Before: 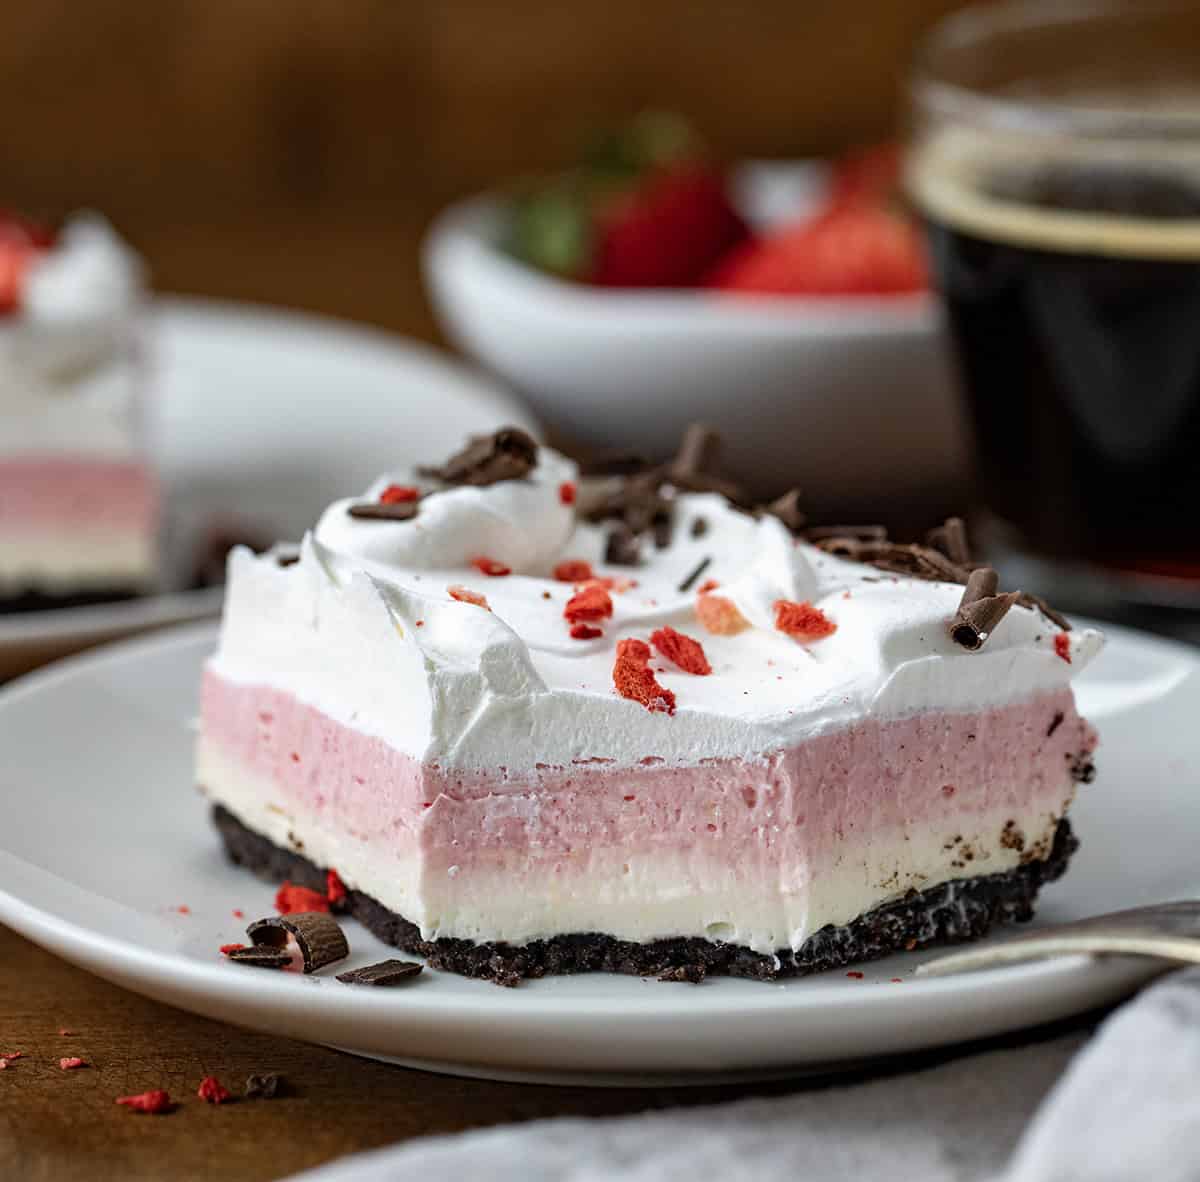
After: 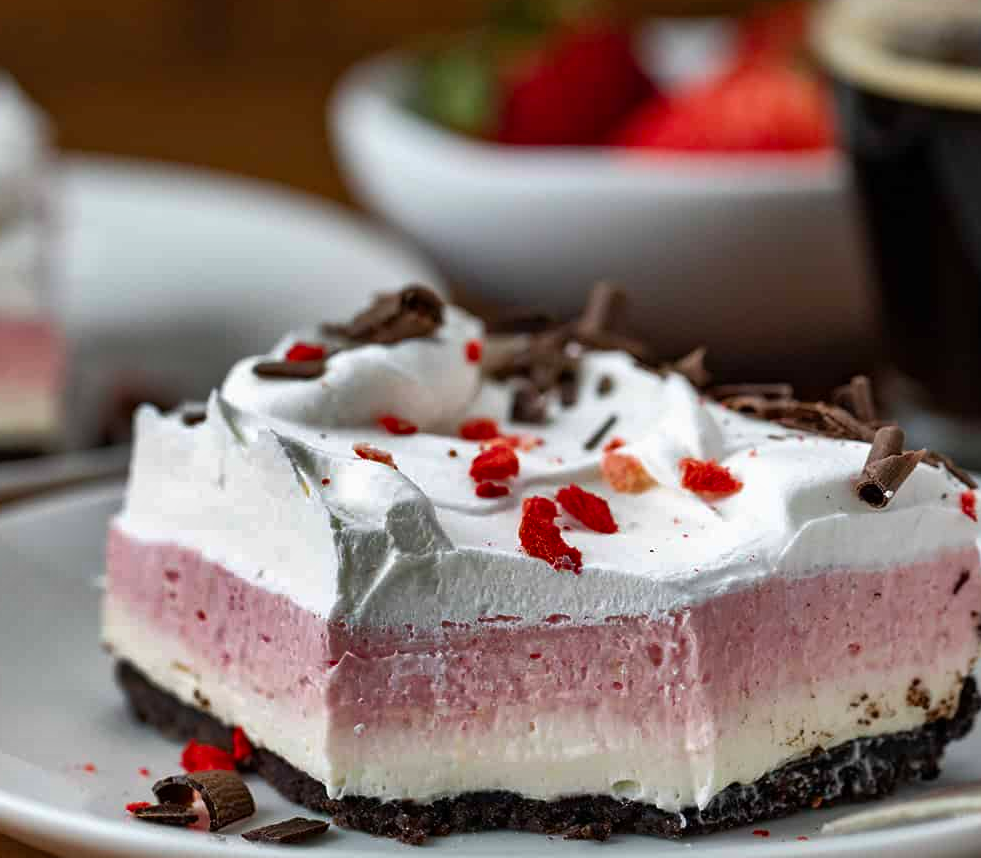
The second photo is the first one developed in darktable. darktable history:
crop: left 7.877%, top 12.014%, right 10.326%, bottom 15.396%
shadows and highlights: shadows 19.32, highlights -83.88, soften with gaussian
levels: mode automatic, levels [0, 0.492, 0.984]
